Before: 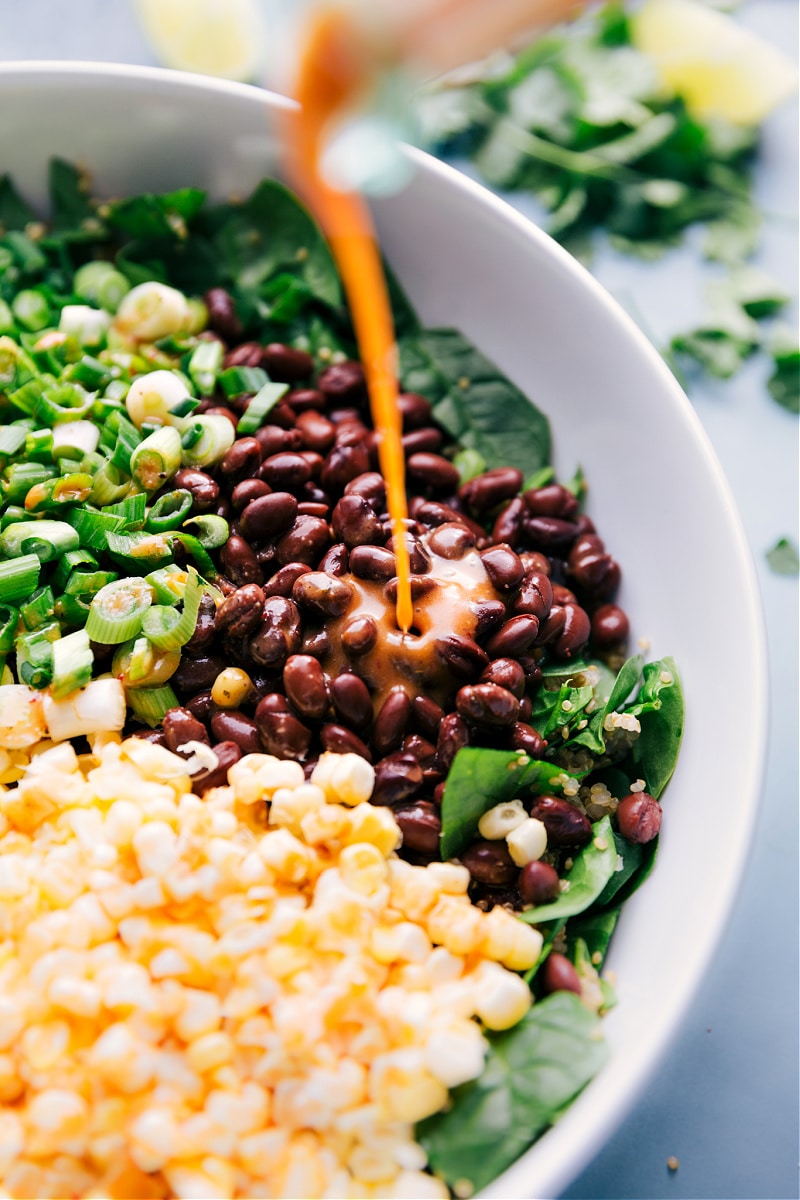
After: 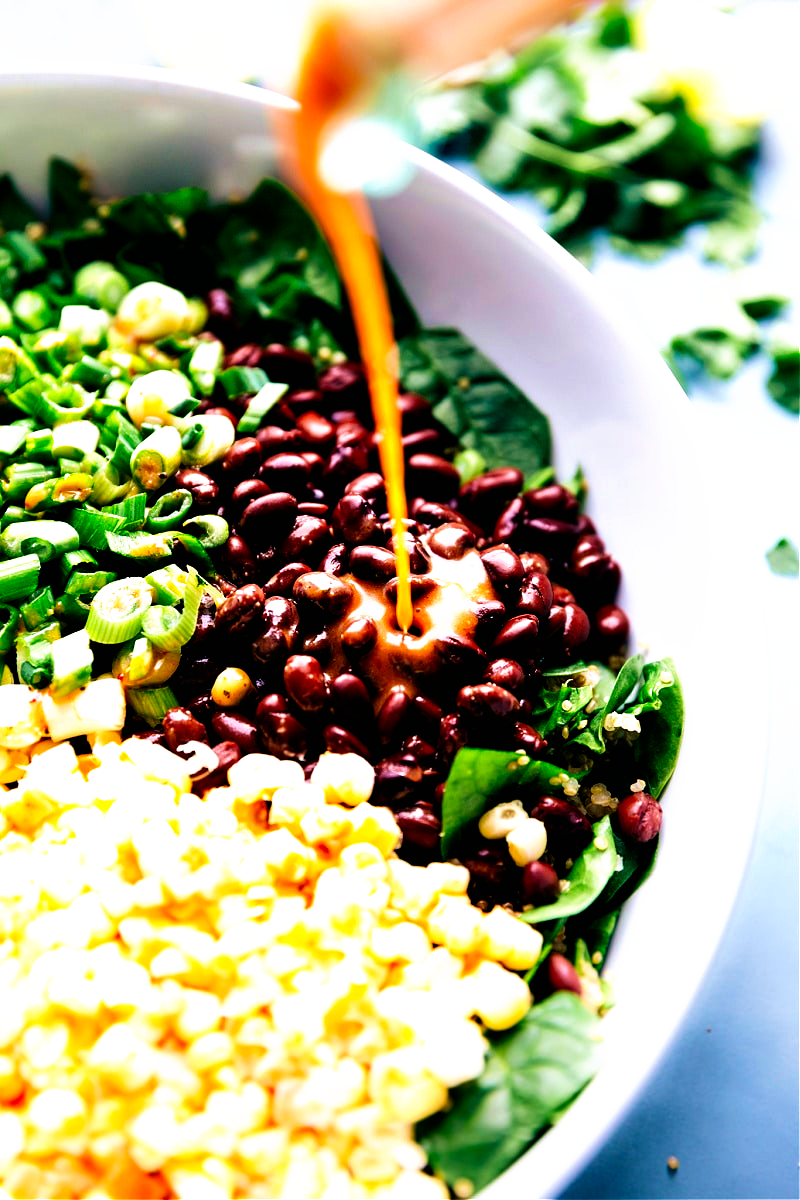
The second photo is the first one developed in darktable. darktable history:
velvia: strength 45%
filmic rgb: black relative exposure -8.2 EV, white relative exposure 2.2 EV, threshold 3 EV, hardness 7.11, latitude 85.74%, contrast 1.696, highlights saturation mix -4%, shadows ↔ highlights balance -2.69%, preserve chrominance no, color science v5 (2021), contrast in shadows safe, contrast in highlights safe, enable highlight reconstruction true
